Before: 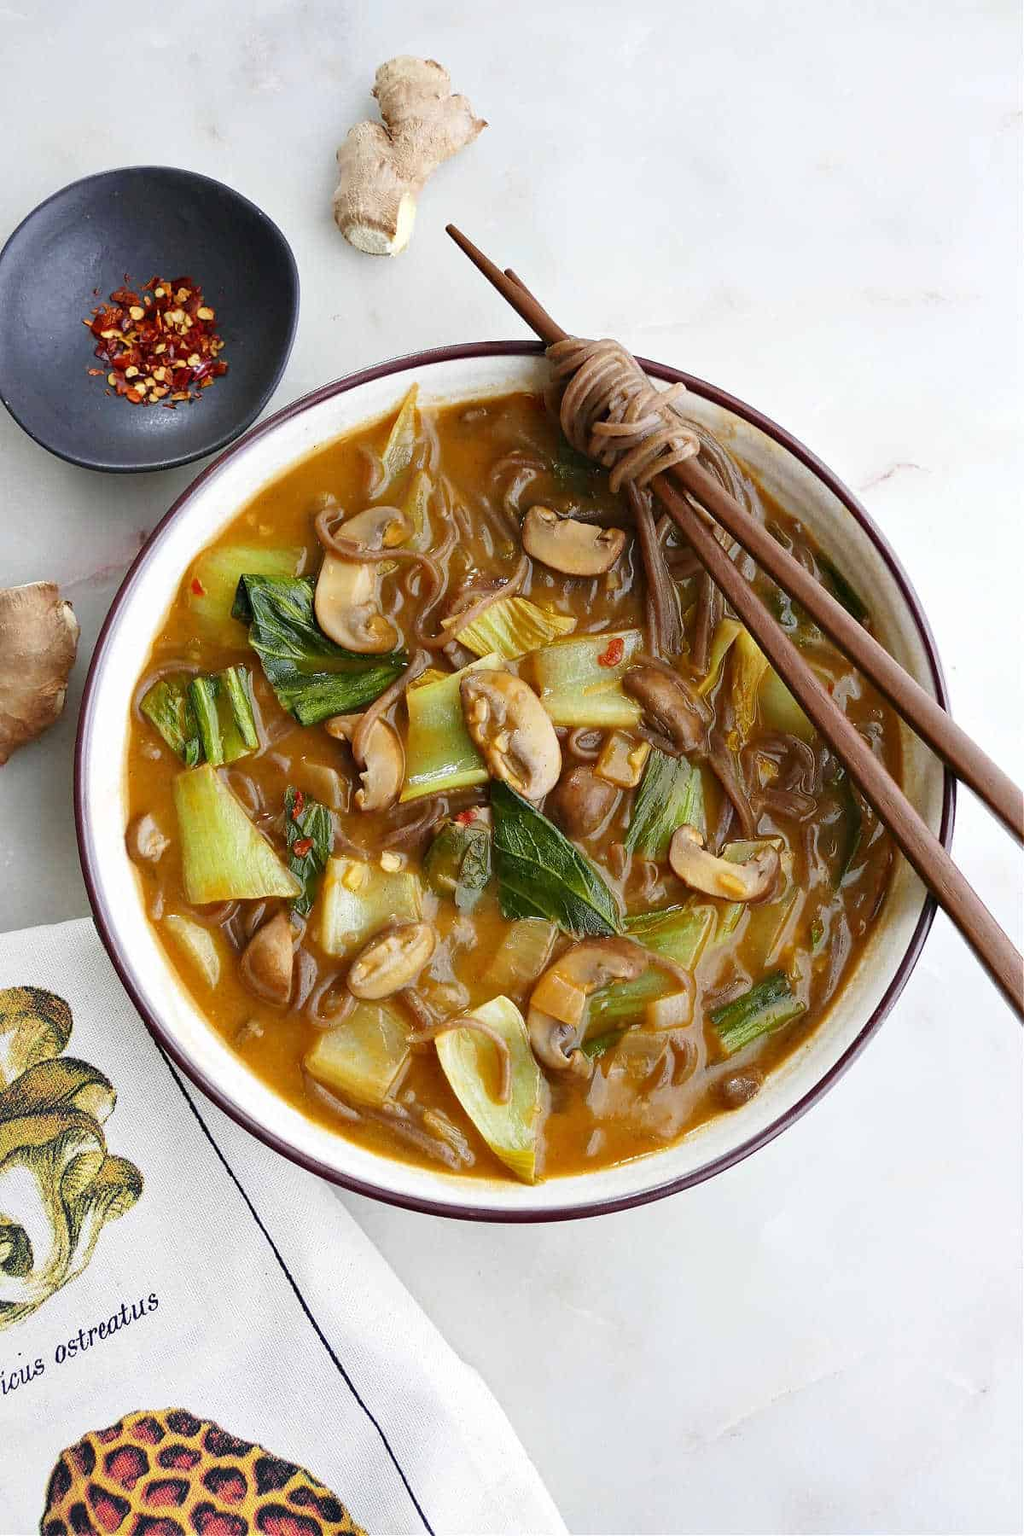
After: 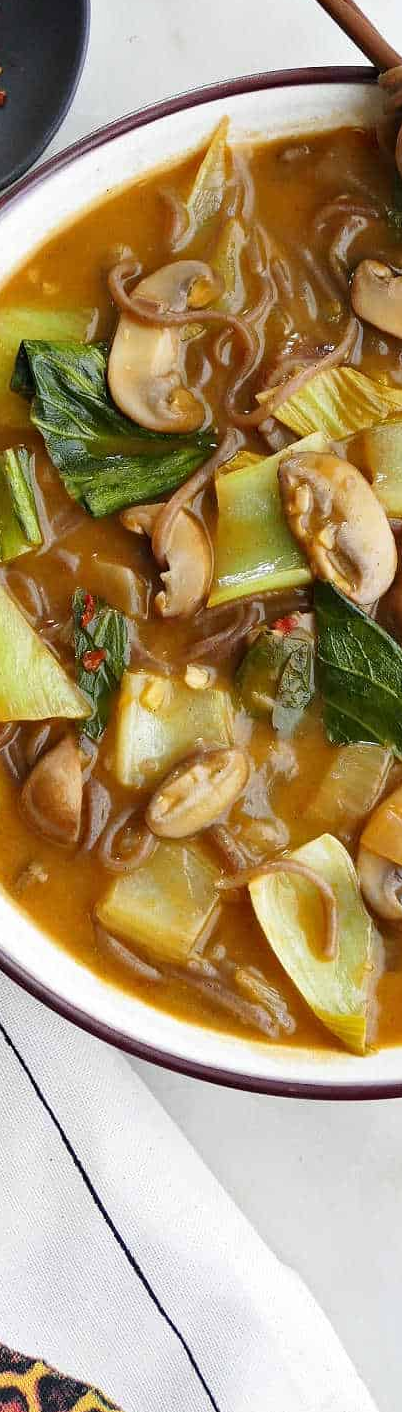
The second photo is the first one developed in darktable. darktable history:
tone equalizer: on, module defaults
crop and rotate: left 21.77%, top 18.528%, right 44.676%, bottom 2.997%
